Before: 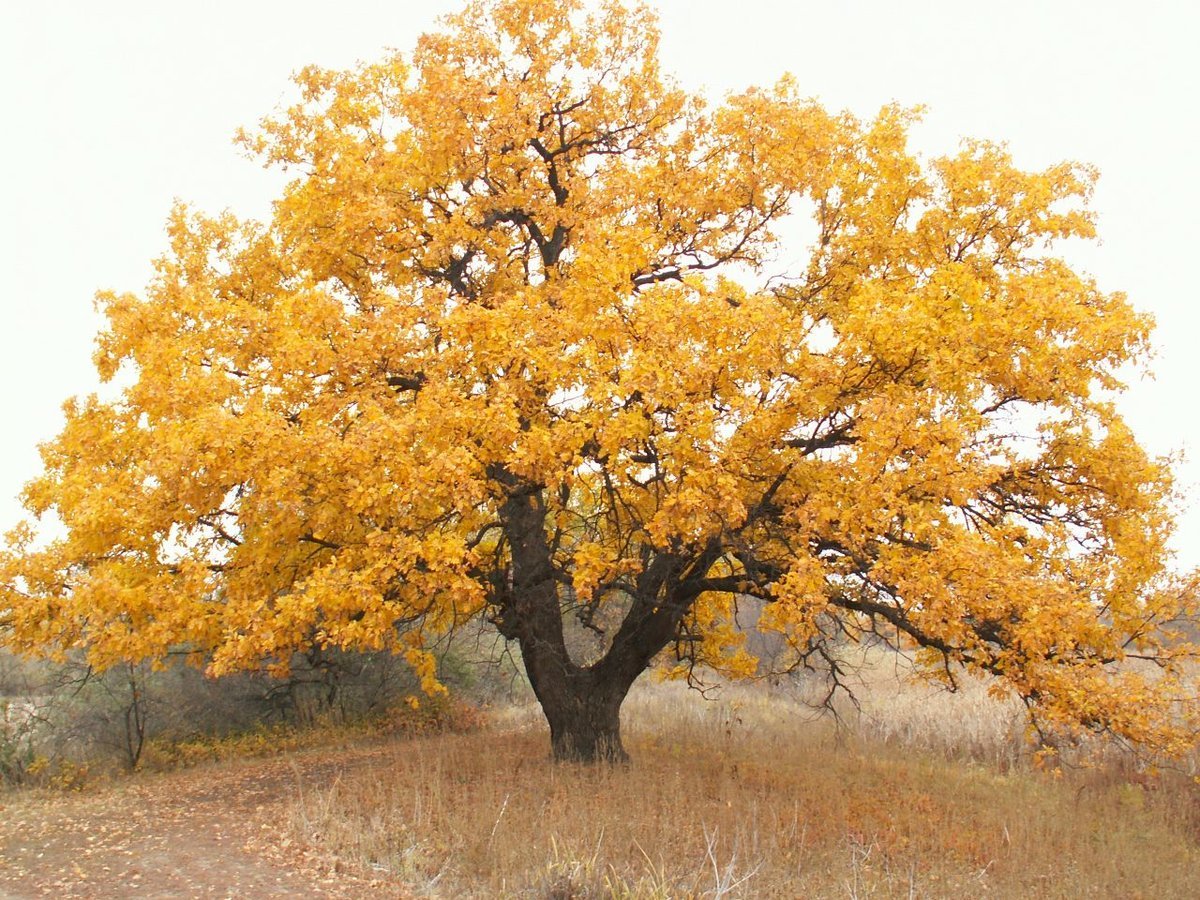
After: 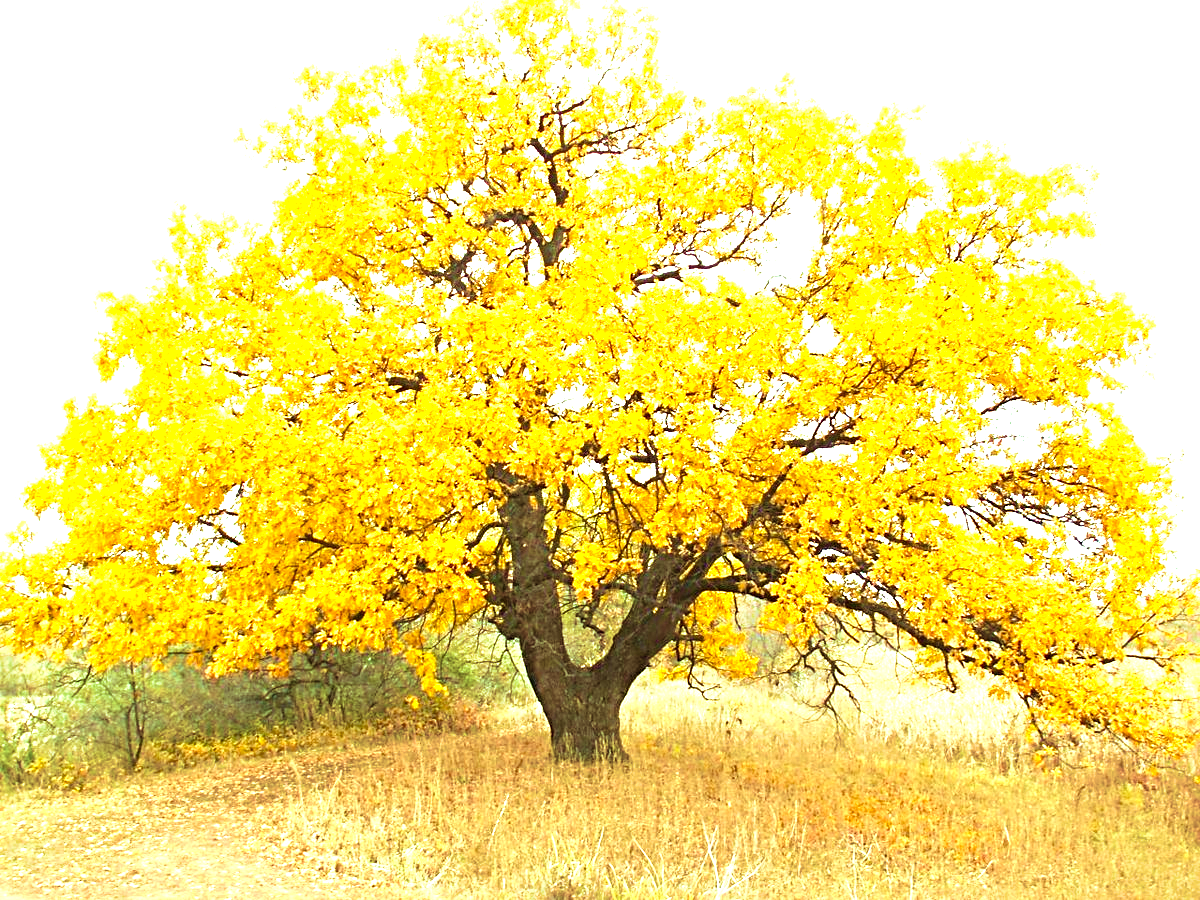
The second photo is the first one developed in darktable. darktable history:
velvia: strength 74.77%
exposure: exposure 1.248 EV, compensate exposure bias true, compensate highlight preservation false
sharpen: radius 4.891
color balance rgb: highlights gain › luminance 15.531%, highlights gain › chroma 6.976%, highlights gain › hue 126.94°, linear chroma grading › global chroma 14.903%, perceptual saturation grading › global saturation 0.949%, global vibrance 15.934%, saturation formula JzAzBz (2021)
